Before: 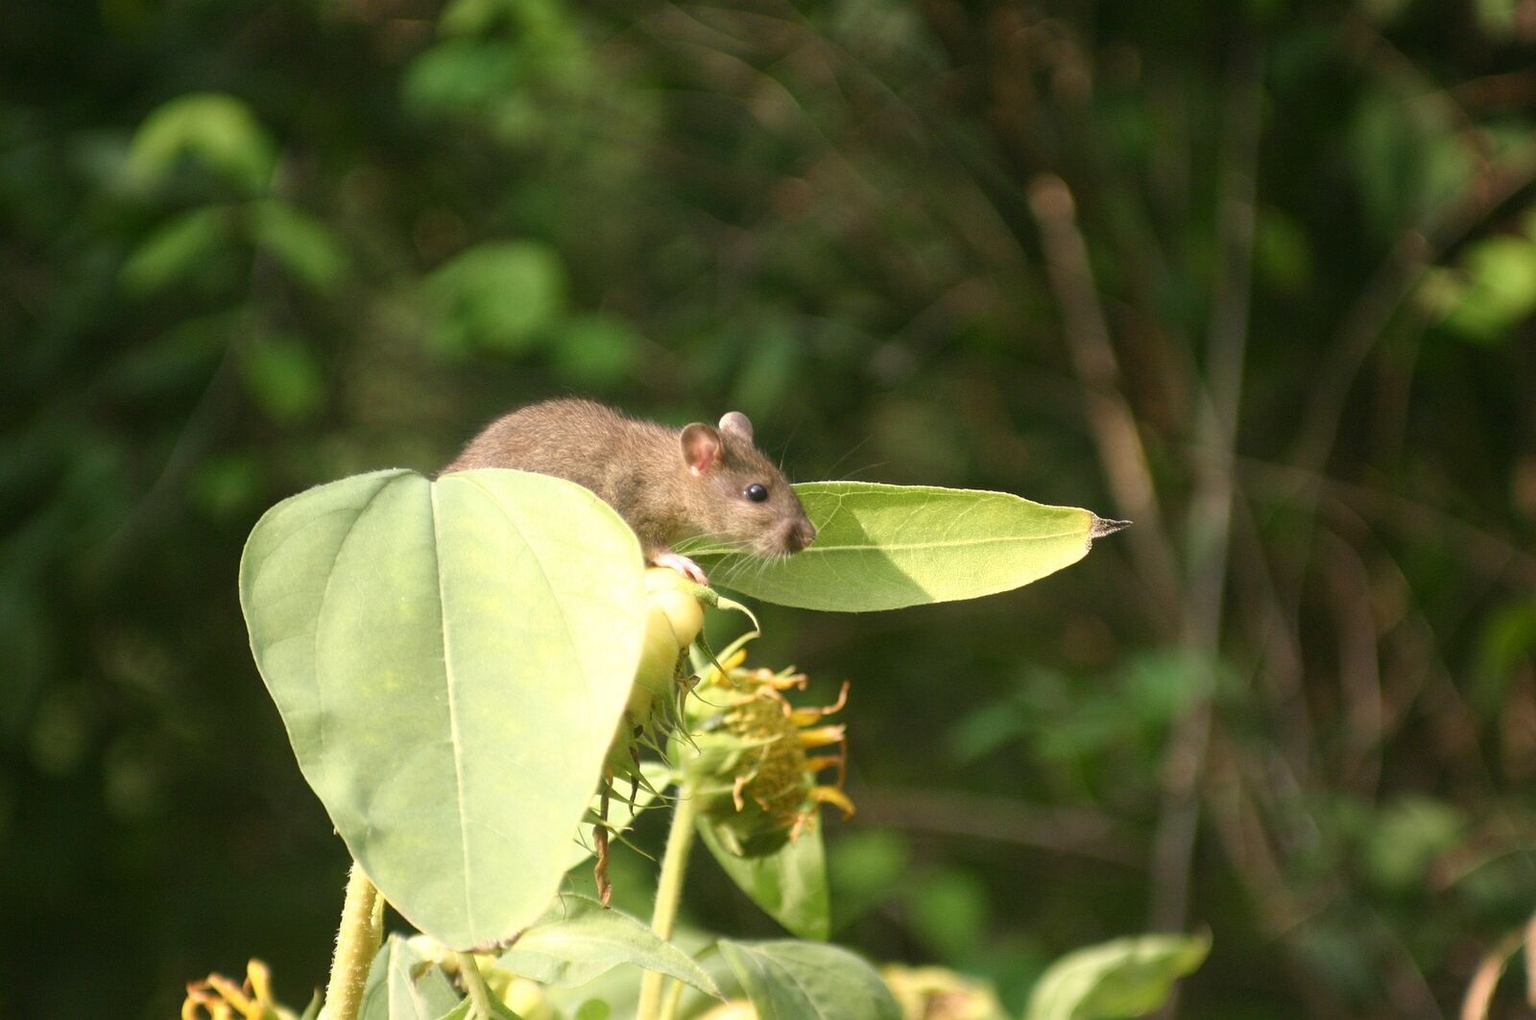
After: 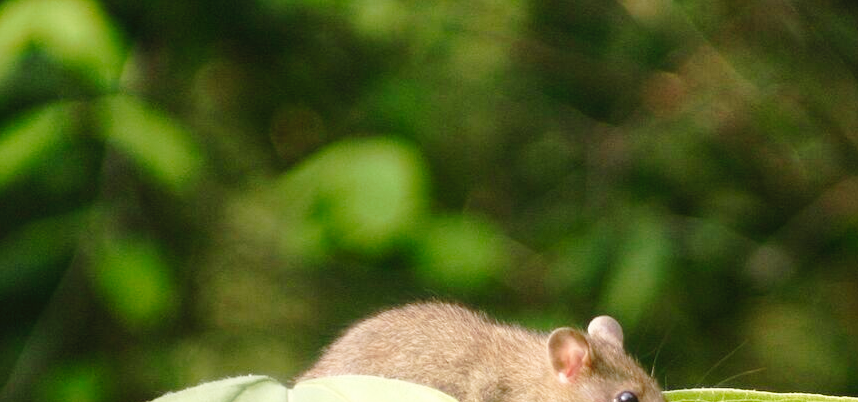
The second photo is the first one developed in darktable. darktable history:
tone curve: curves: ch0 [(0, 0) (0.003, 0.012) (0.011, 0.015) (0.025, 0.023) (0.044, 0.036) (0.069, 0.047) (0.1, 0.062) (0.136, 0.1) (0.177, 0.15) (0.224, 0.219) (0.277, 0.3) (0.335, 0.401) (0.399, 0.49) (0.468, 0.569) (0.543, 0.641) (0.623, 0.73) (0.709, 0.806) (0.801, 0.88) (0.898, 0.939) (1, 1)], preserve colors none
shadows and highlights: radius 264.75, soften with gaussian
crop: left 10.121%, top 10.631%, right 36.218%, bottom 51.526%
